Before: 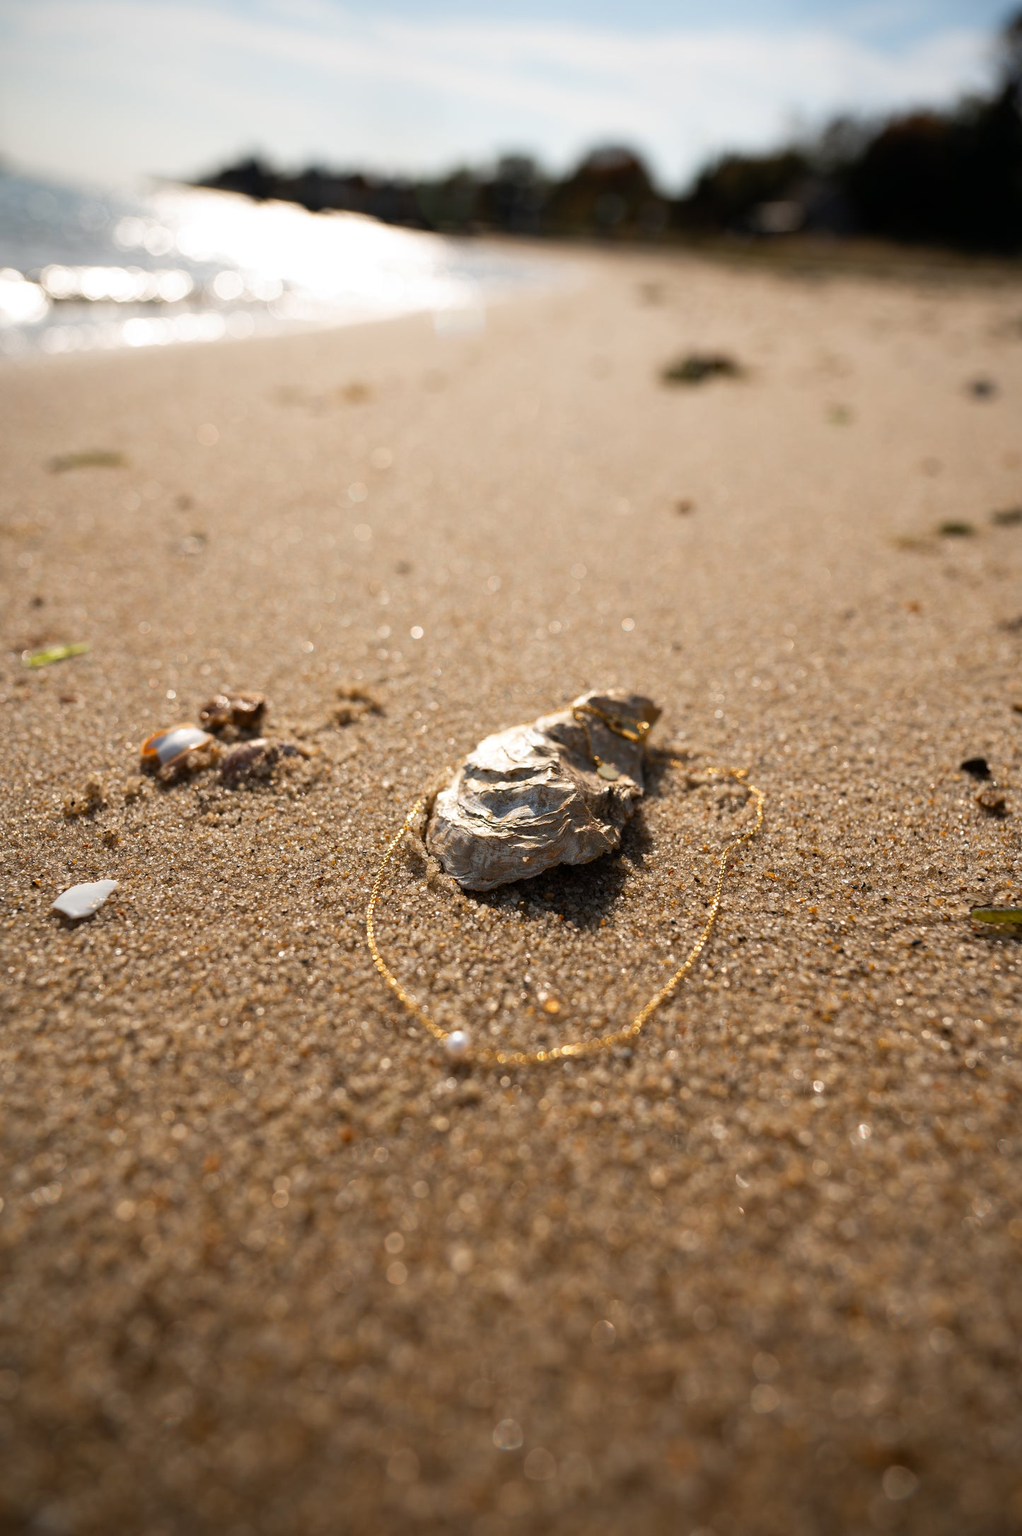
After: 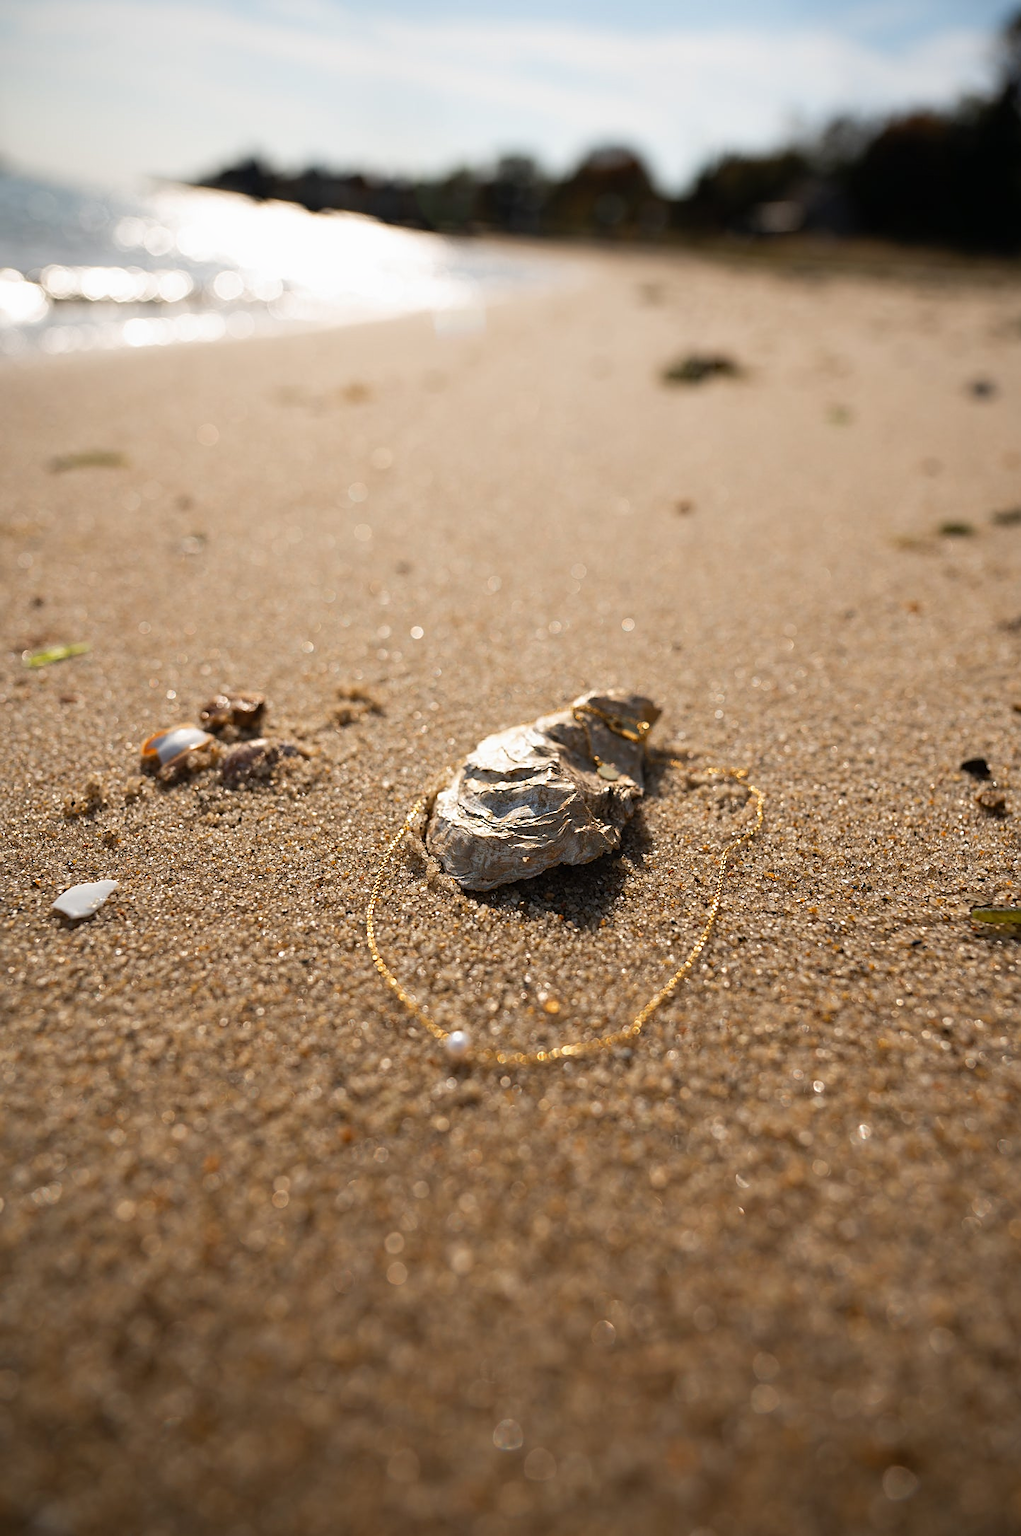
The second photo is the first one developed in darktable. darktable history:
sharpen: on, module defaults
local contrast: mode bilateral grid, contrast 100, coarseness 100, detail 91%, midtone range 0.2
